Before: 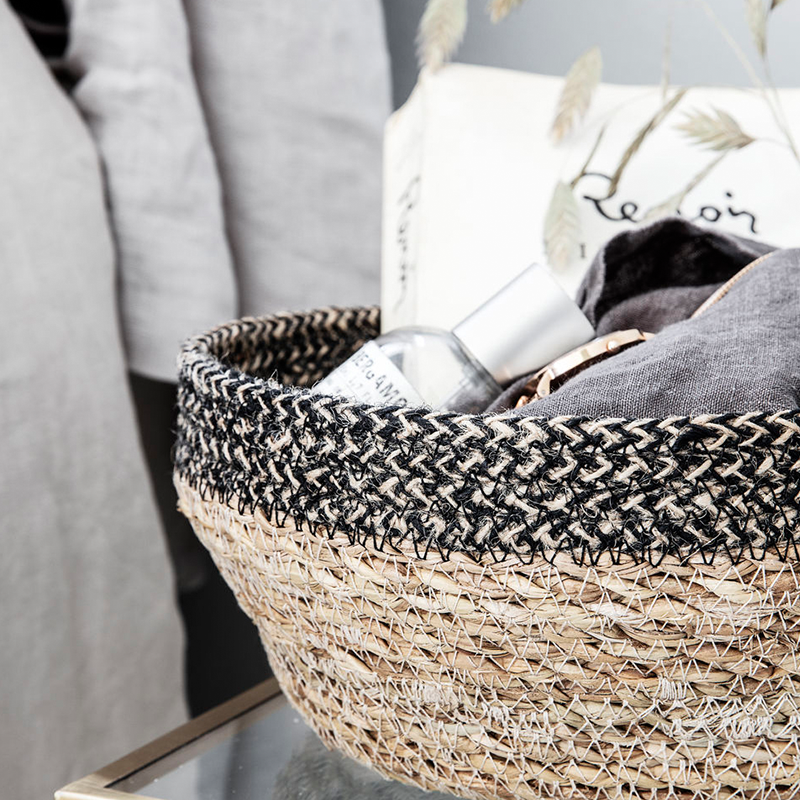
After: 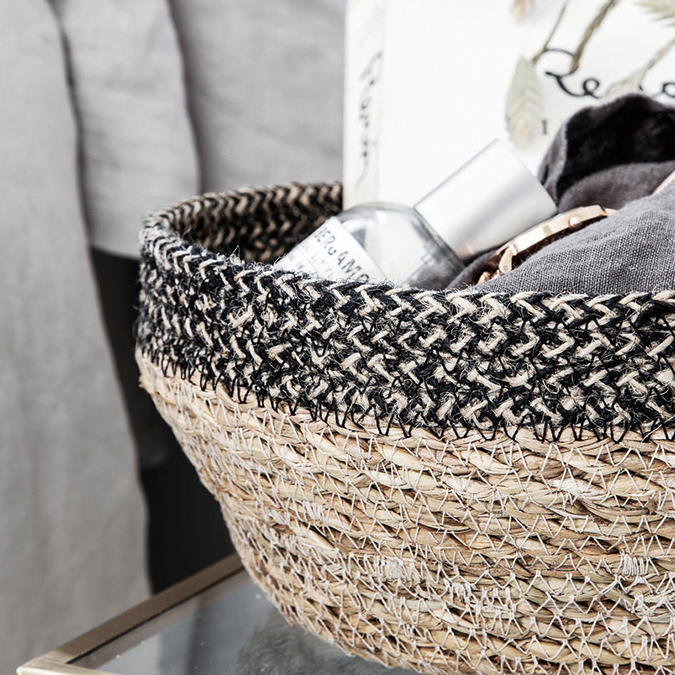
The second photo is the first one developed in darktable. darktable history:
tone curve: curves: ch0 [(0, 0) (0.641, 0.595) (1, 1)], color space Lab, linked channels, preserve colors none
crop and rotate: left 4.842%, top 15.51%, right 10.668%
